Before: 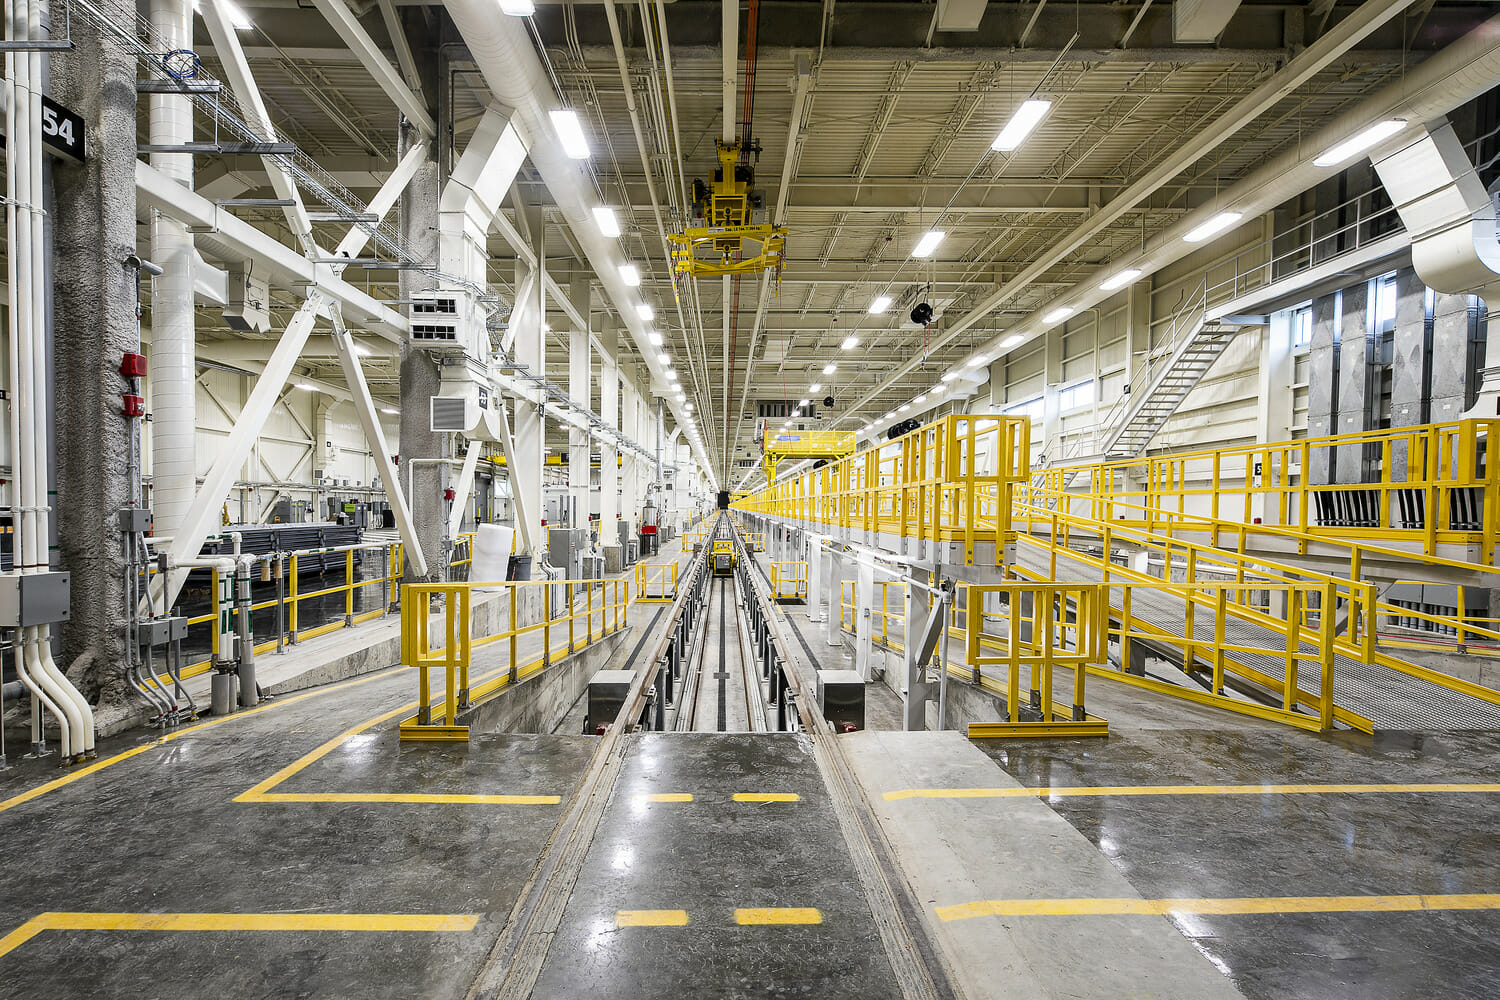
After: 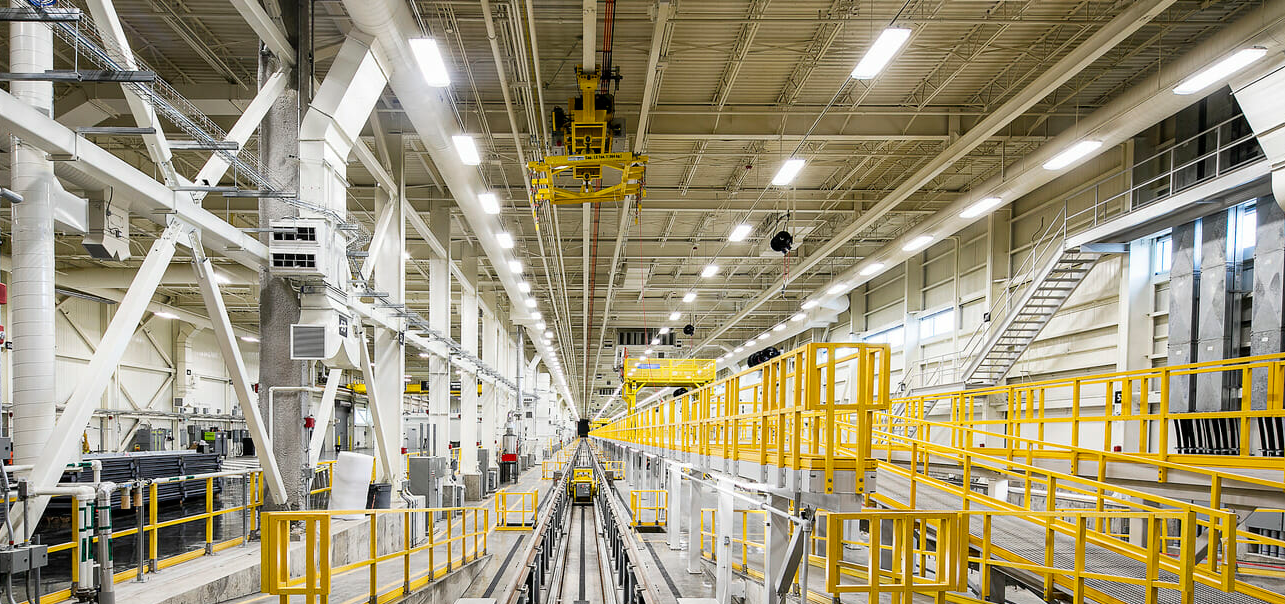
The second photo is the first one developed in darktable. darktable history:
exposure: black level correction 0, compensate exposure bias true, compensate highlight preservation false
crop and rotate: left 9.345%, top 7.22%, right 4.982%, bottom 32.331%
